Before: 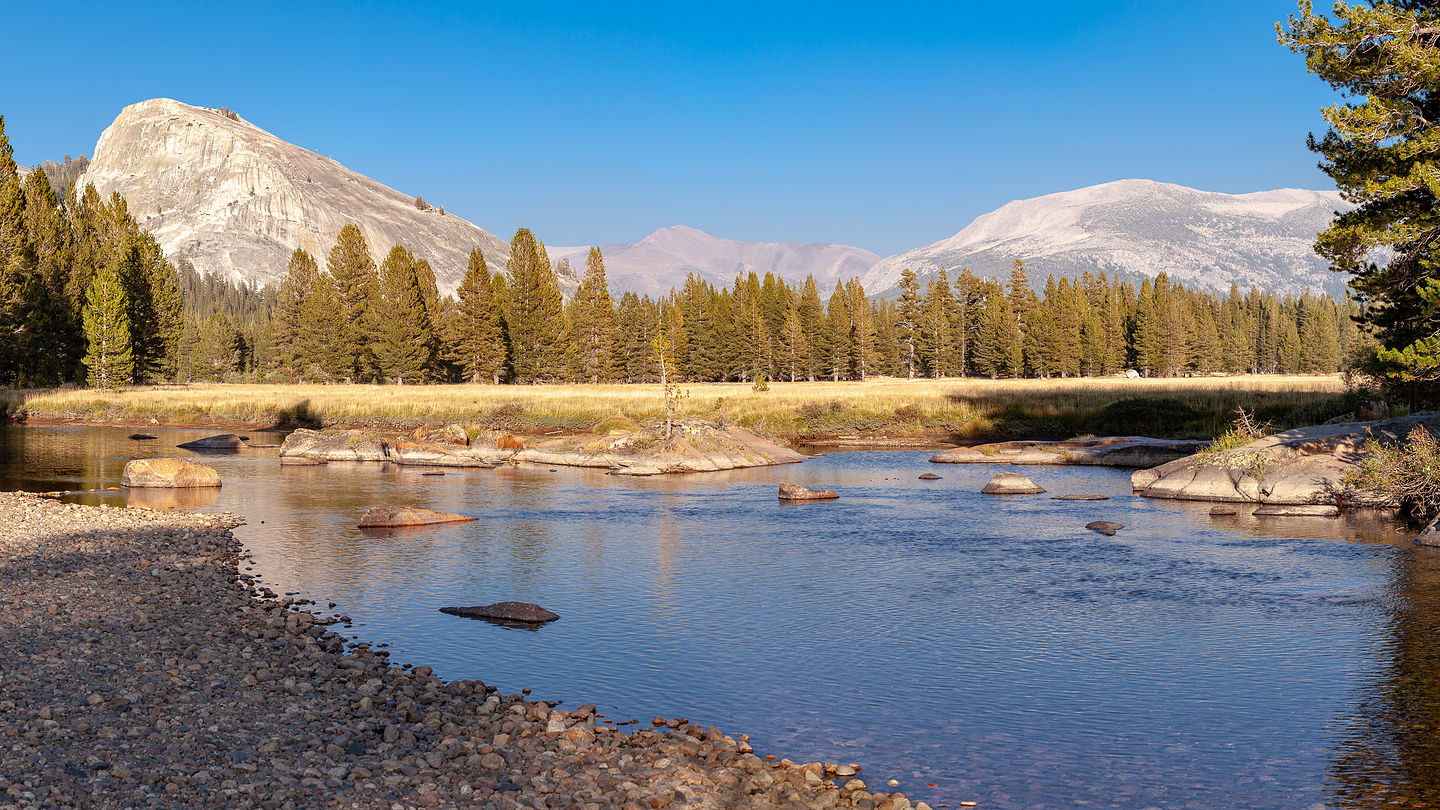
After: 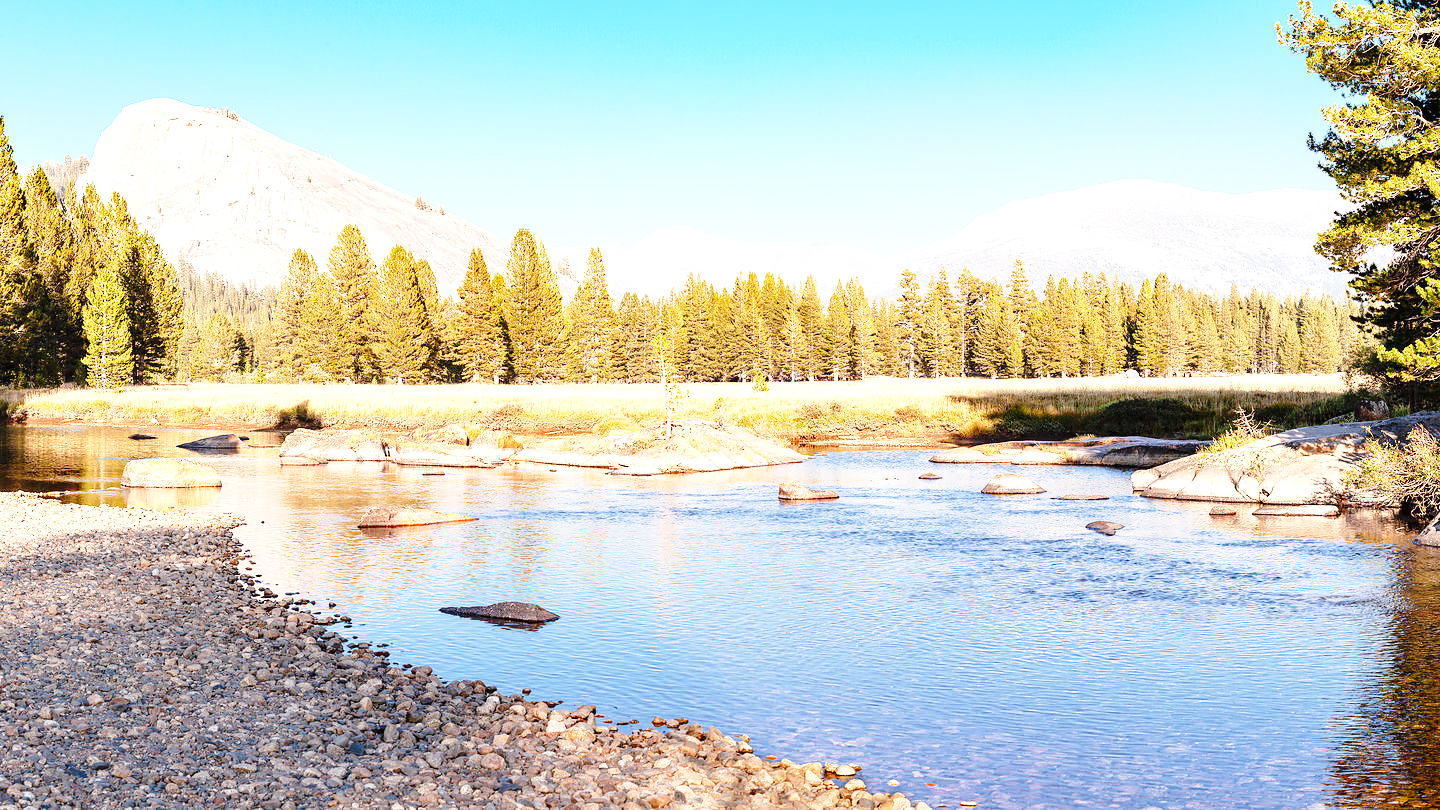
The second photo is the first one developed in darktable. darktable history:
base curve: curves: ch0 [(0, 0) (0.028, 0.03) (0.121, 0.232) (0.46, 0.748) (0.859, 0.968) (1, 1)], preserve colors none
exposure: black level correction 0, exposure 1.1 EV, compensate highlight preservation false
